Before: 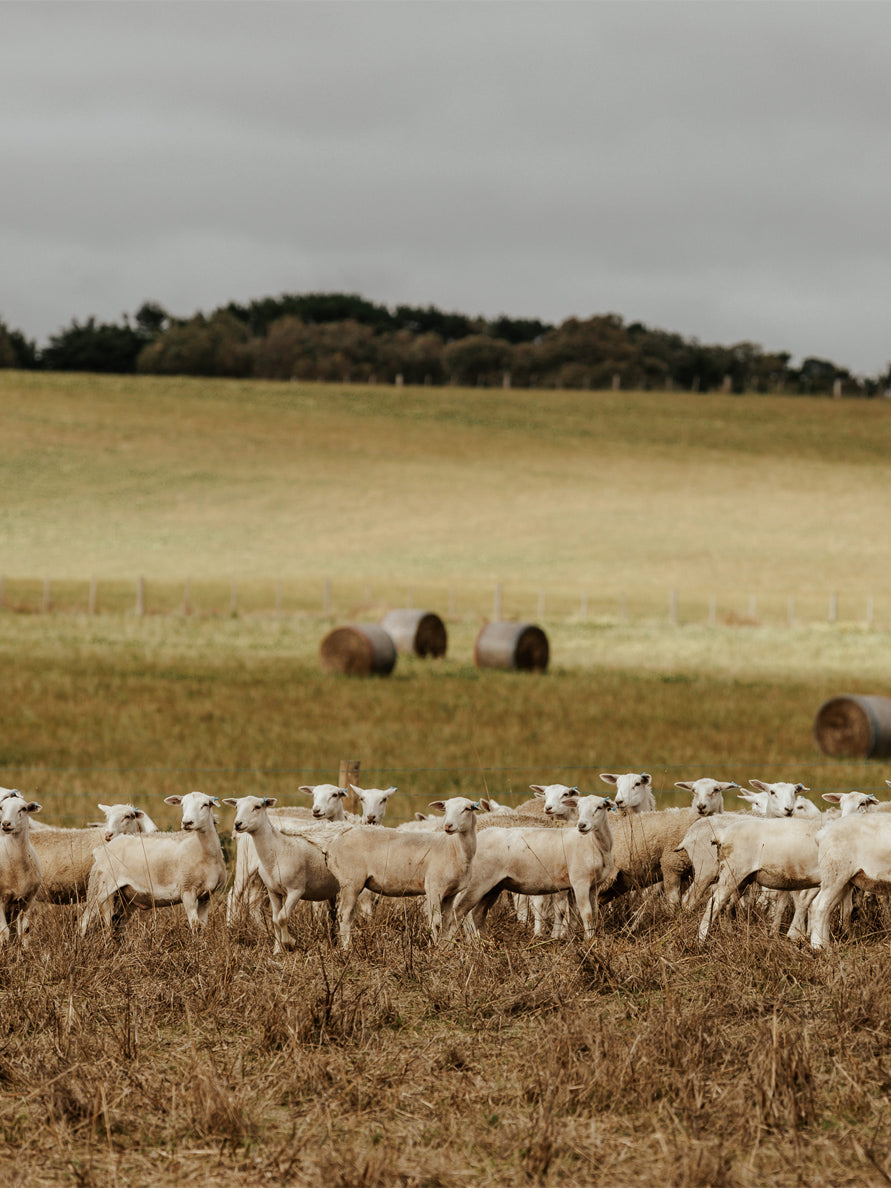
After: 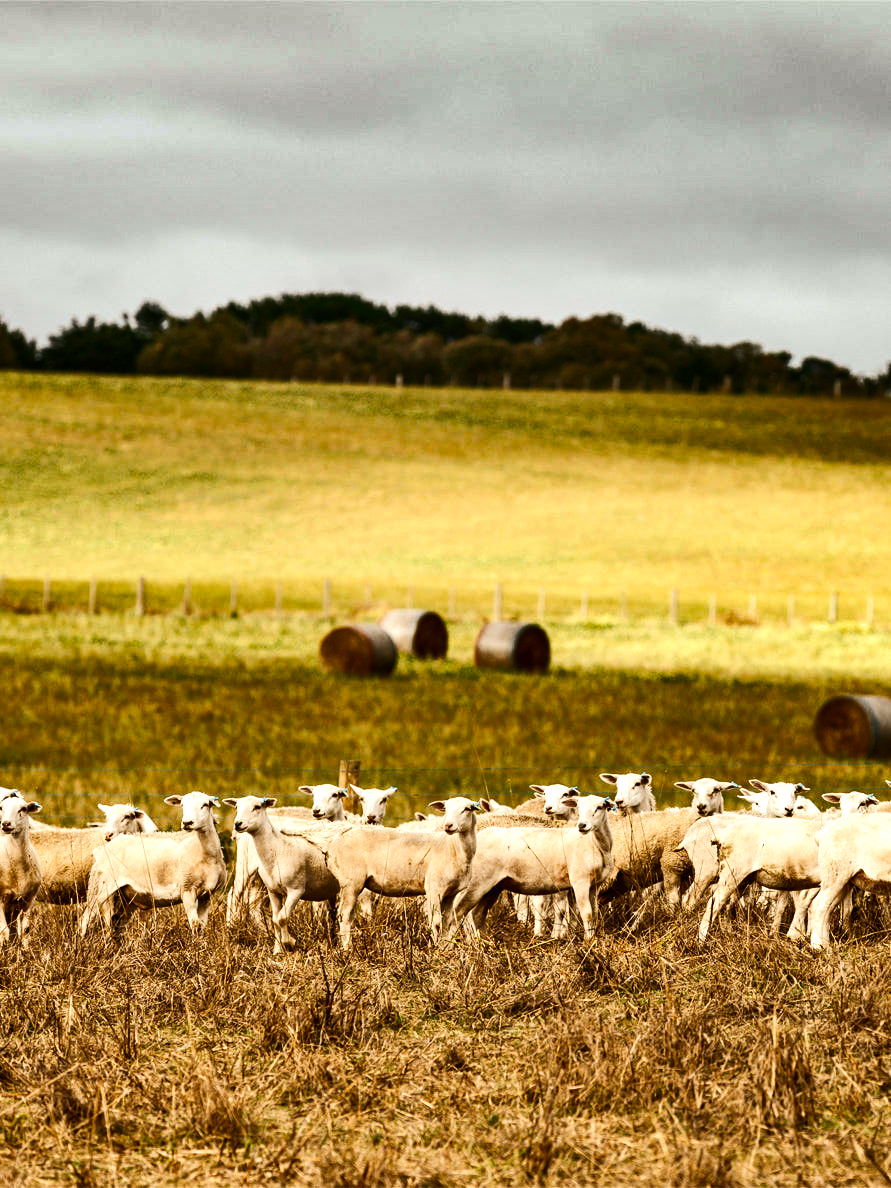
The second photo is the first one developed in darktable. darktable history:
shadows and highlights: shadows 19.13, highlights -83.41, soften with gaussian
exposure: black level correction 0, exposure 0.877 EV, compensate exposure bias true, compensate highlight preservation false
color balance rgb: perceptual saturation grading › global saturation 25%, global vibrance 20%
contrast brightness saturation: contrast 0.28
